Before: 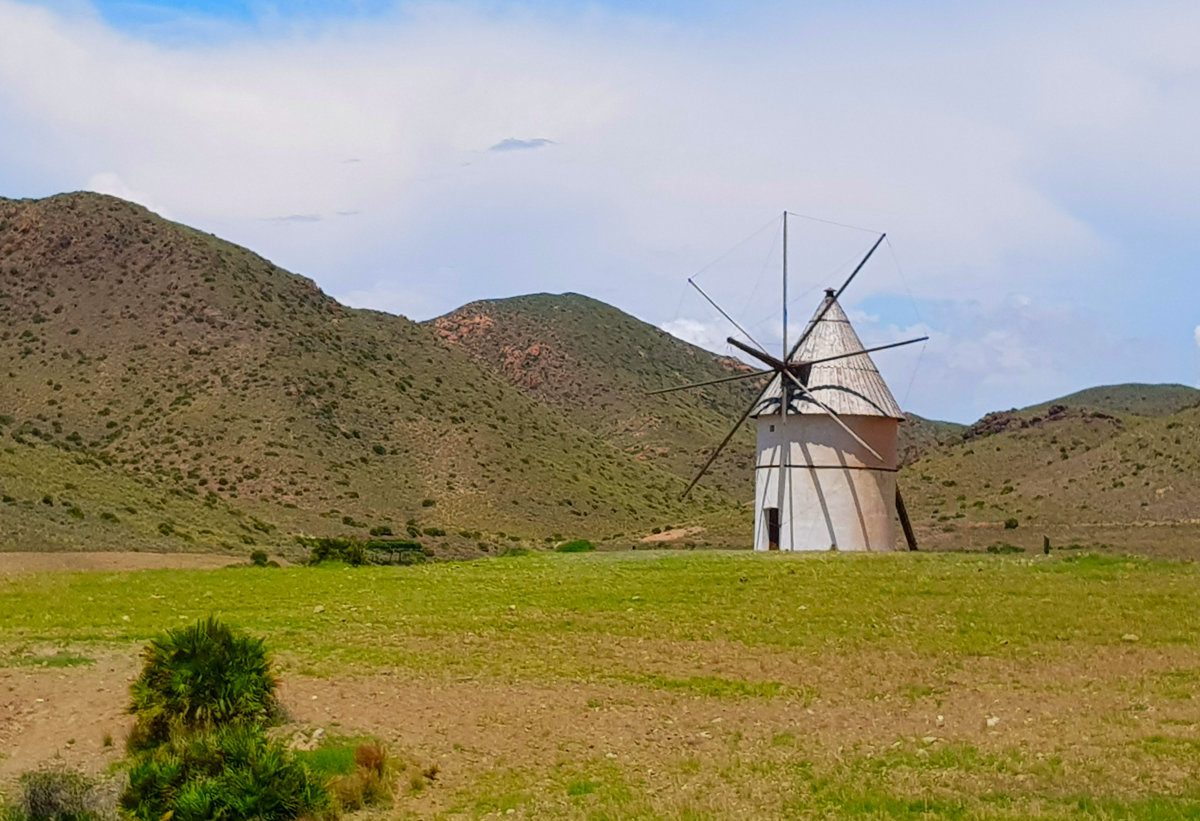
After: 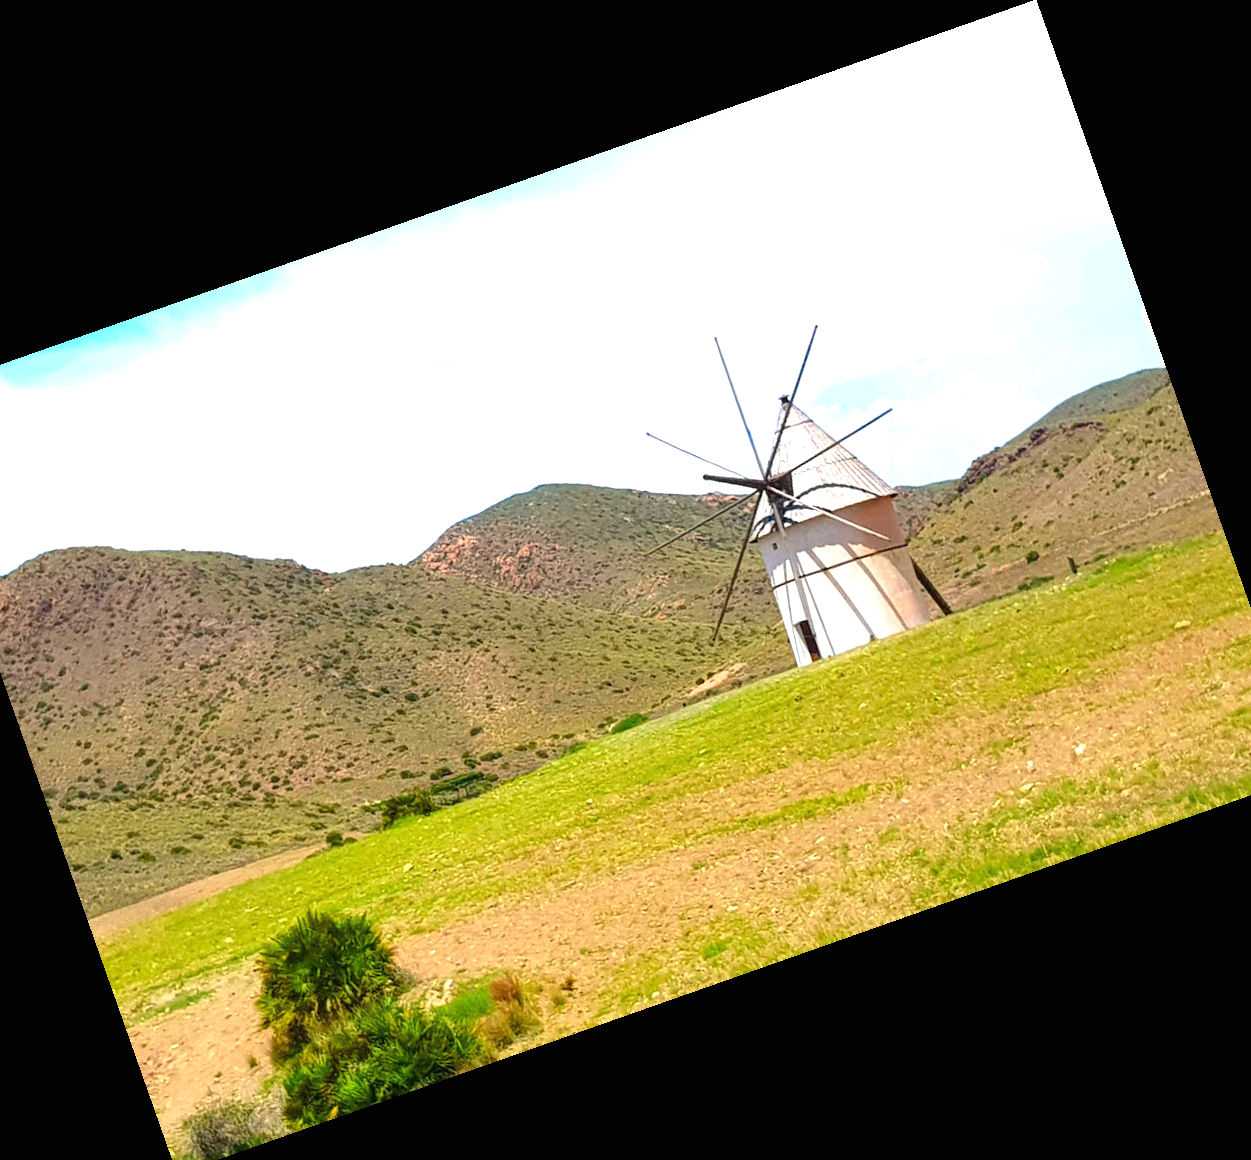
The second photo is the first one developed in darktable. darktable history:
crop and rotate: angle 19.43°, left 6.812%, right 4.125%, bottom 1.087%
exposure: black level correction 0, exposure 1.198 EV, compensate exposure bias true, compensate highlight preservation false
